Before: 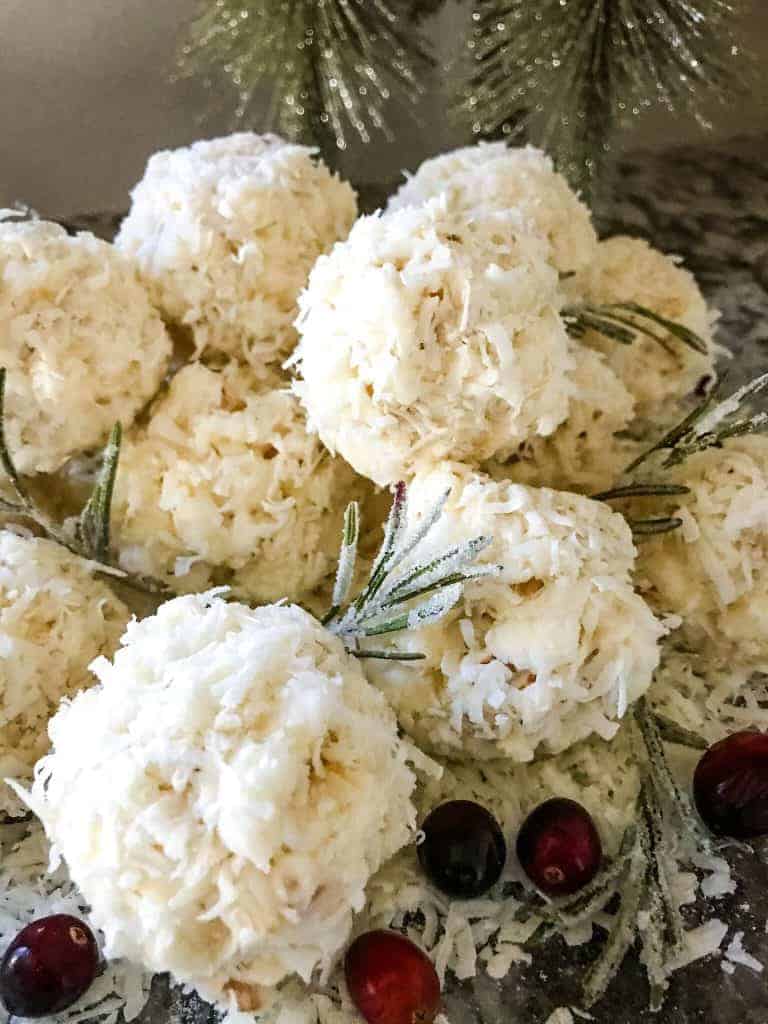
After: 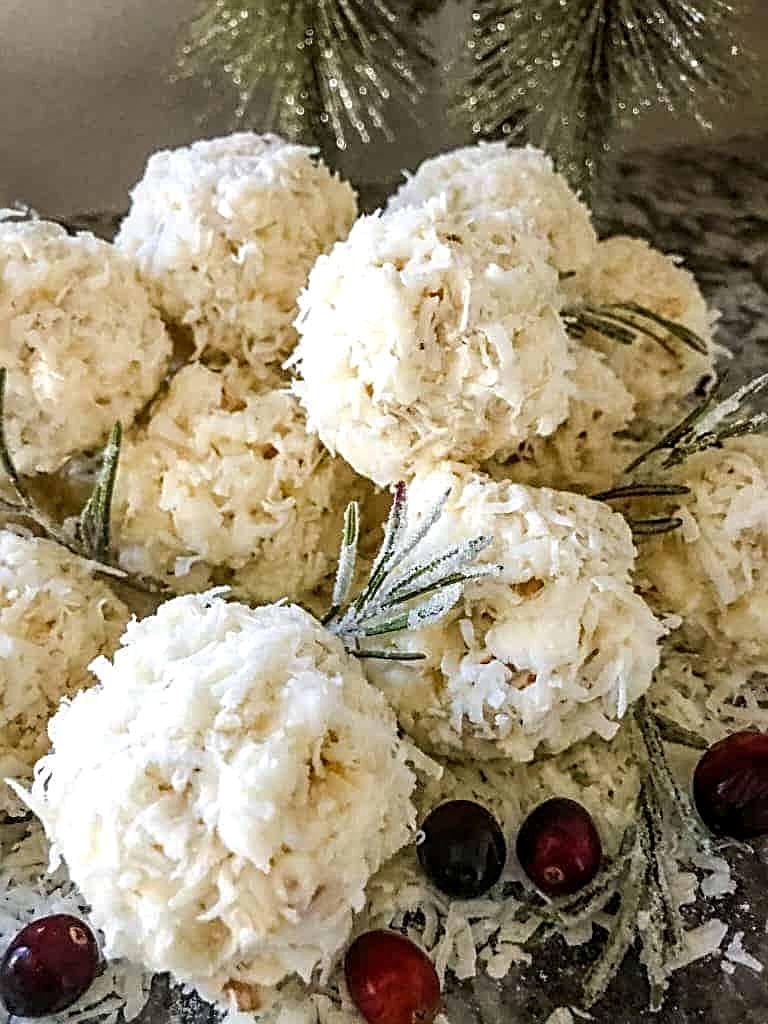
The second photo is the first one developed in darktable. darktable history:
sharpen: radius 2.552, amount 0.638
local contrast: on, module defaults
